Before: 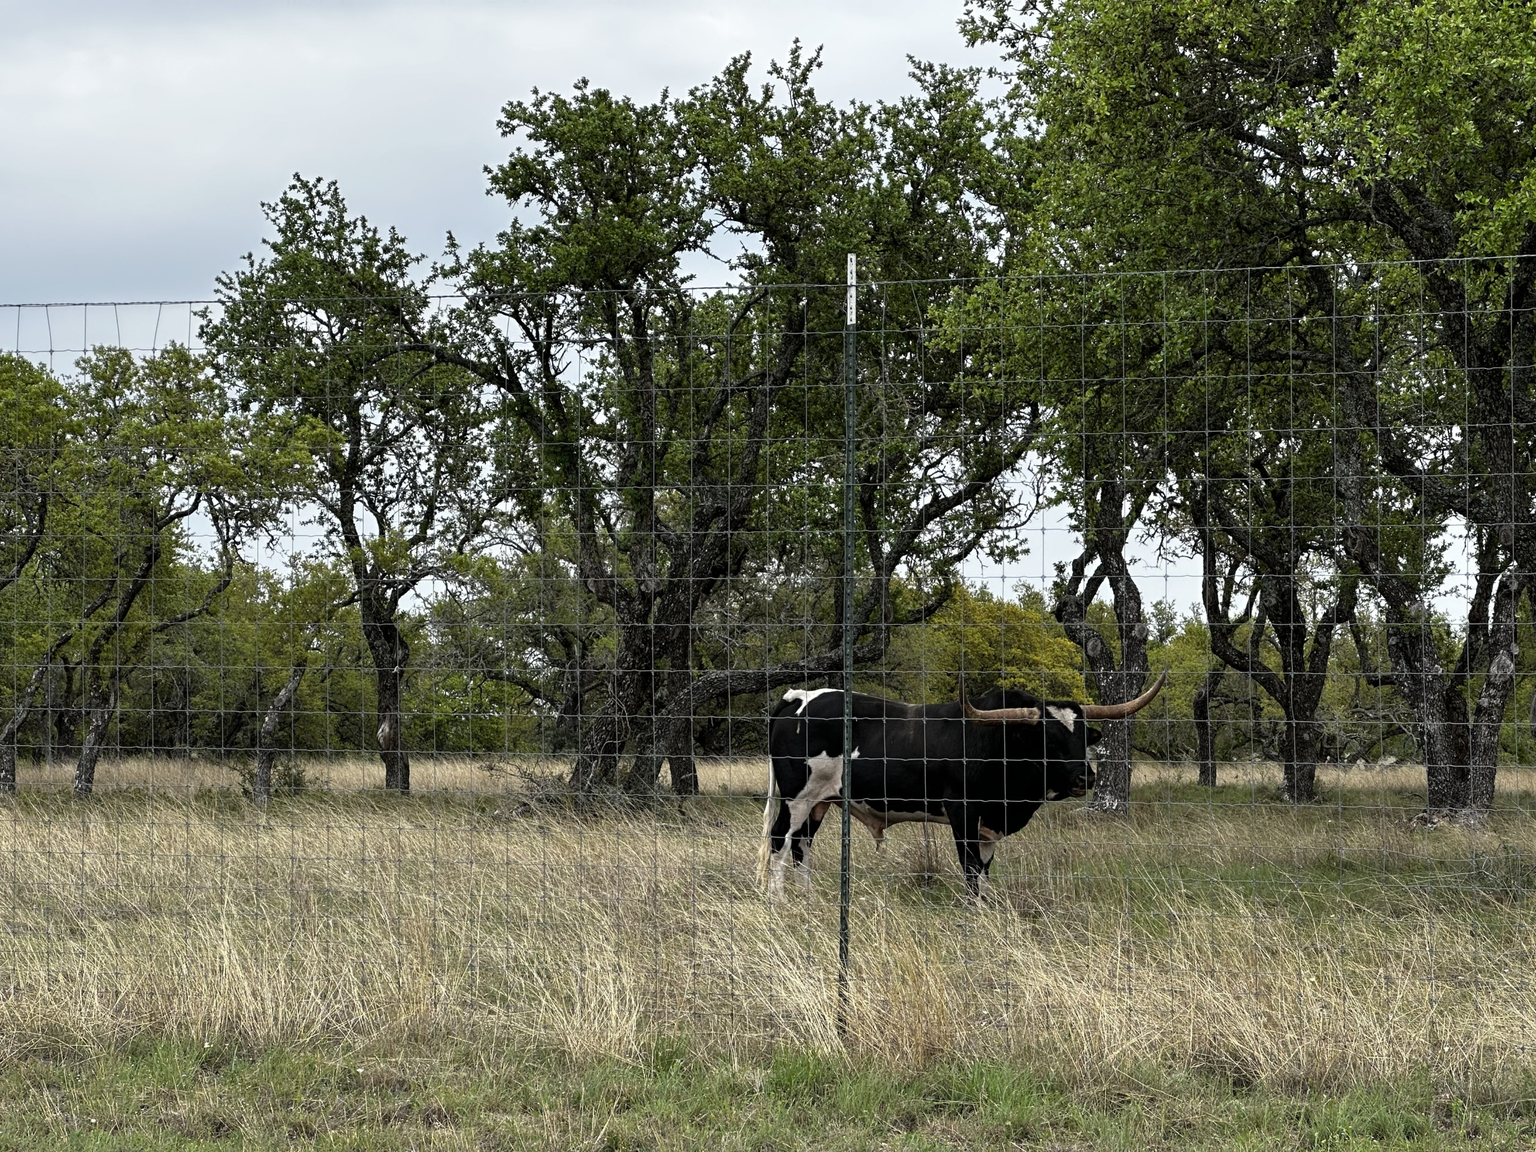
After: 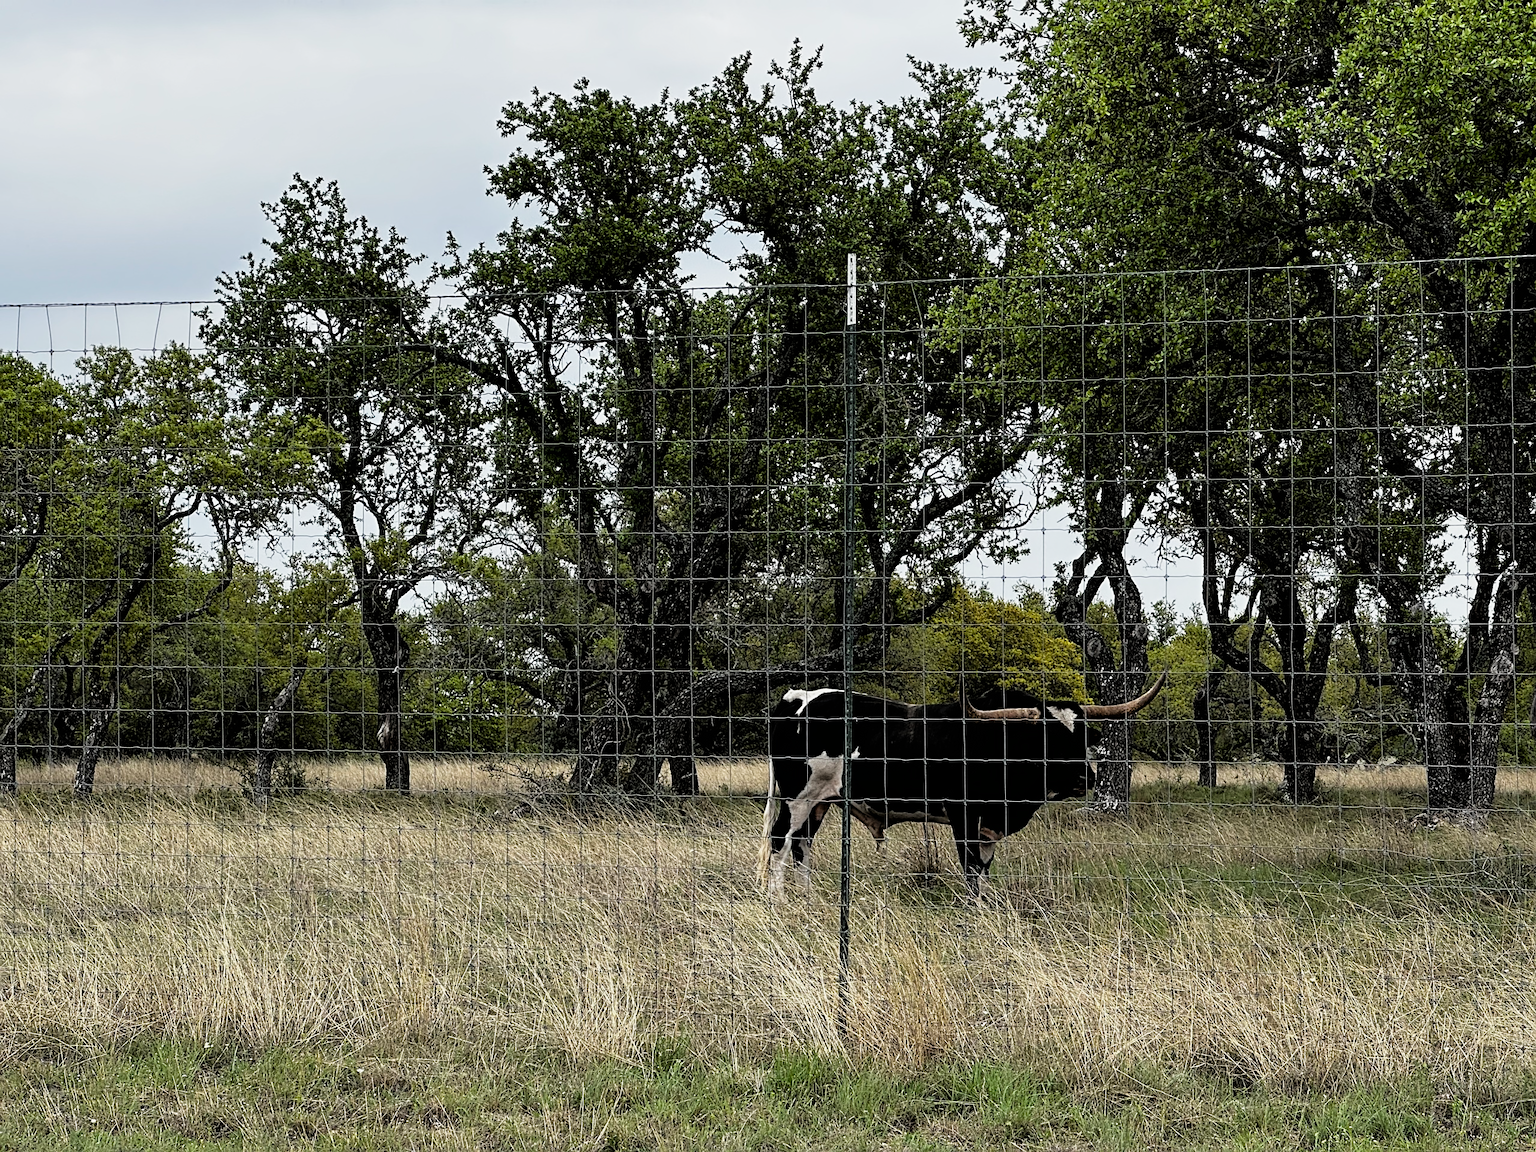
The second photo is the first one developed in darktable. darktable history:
sharpen: on, module defaults
filmic rgb: black relative exposure -5 EV, white relative exposure 3.17 EV, hardness 3.43, contrast 1.189, highlights saturation mix -48.52%
